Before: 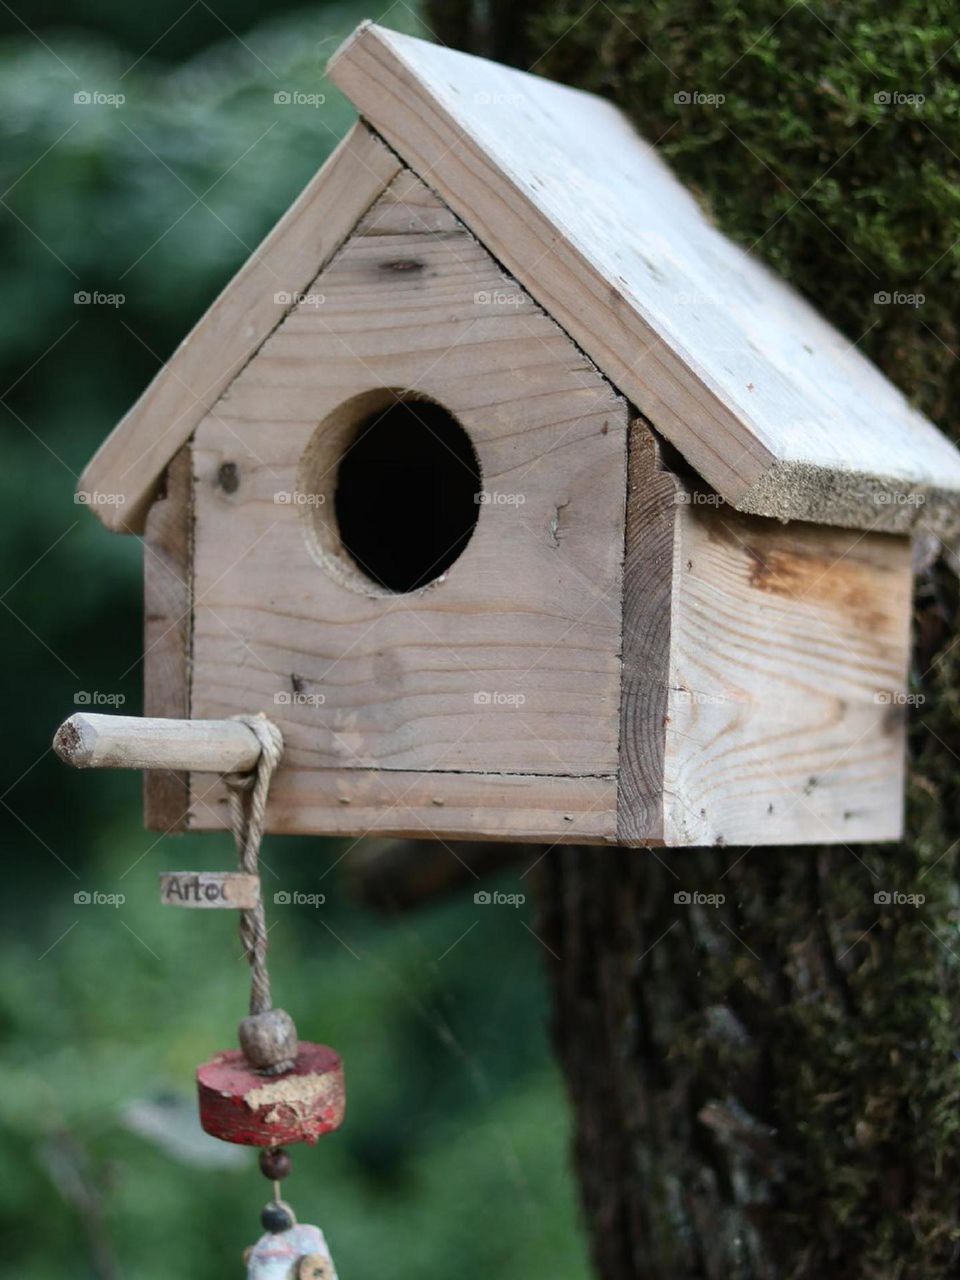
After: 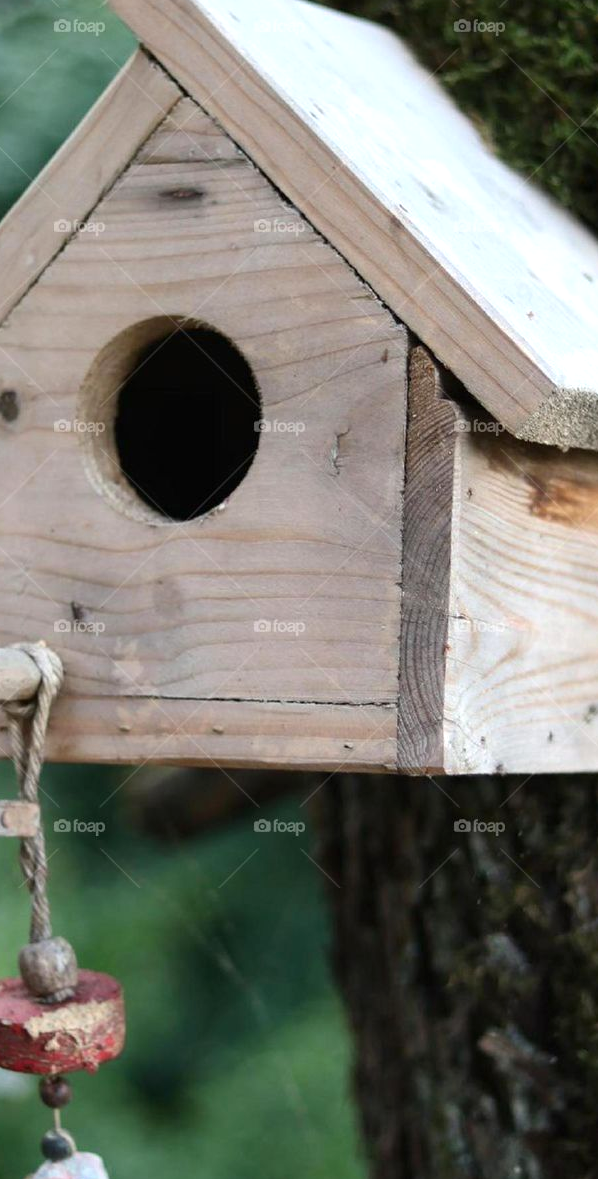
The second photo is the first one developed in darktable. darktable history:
crop and rotate: left 22.918%, top 5.629%, right 14.711%, bottom 2.247%
exposure: exposure 0.3 EV, compensate highlight preservation false
